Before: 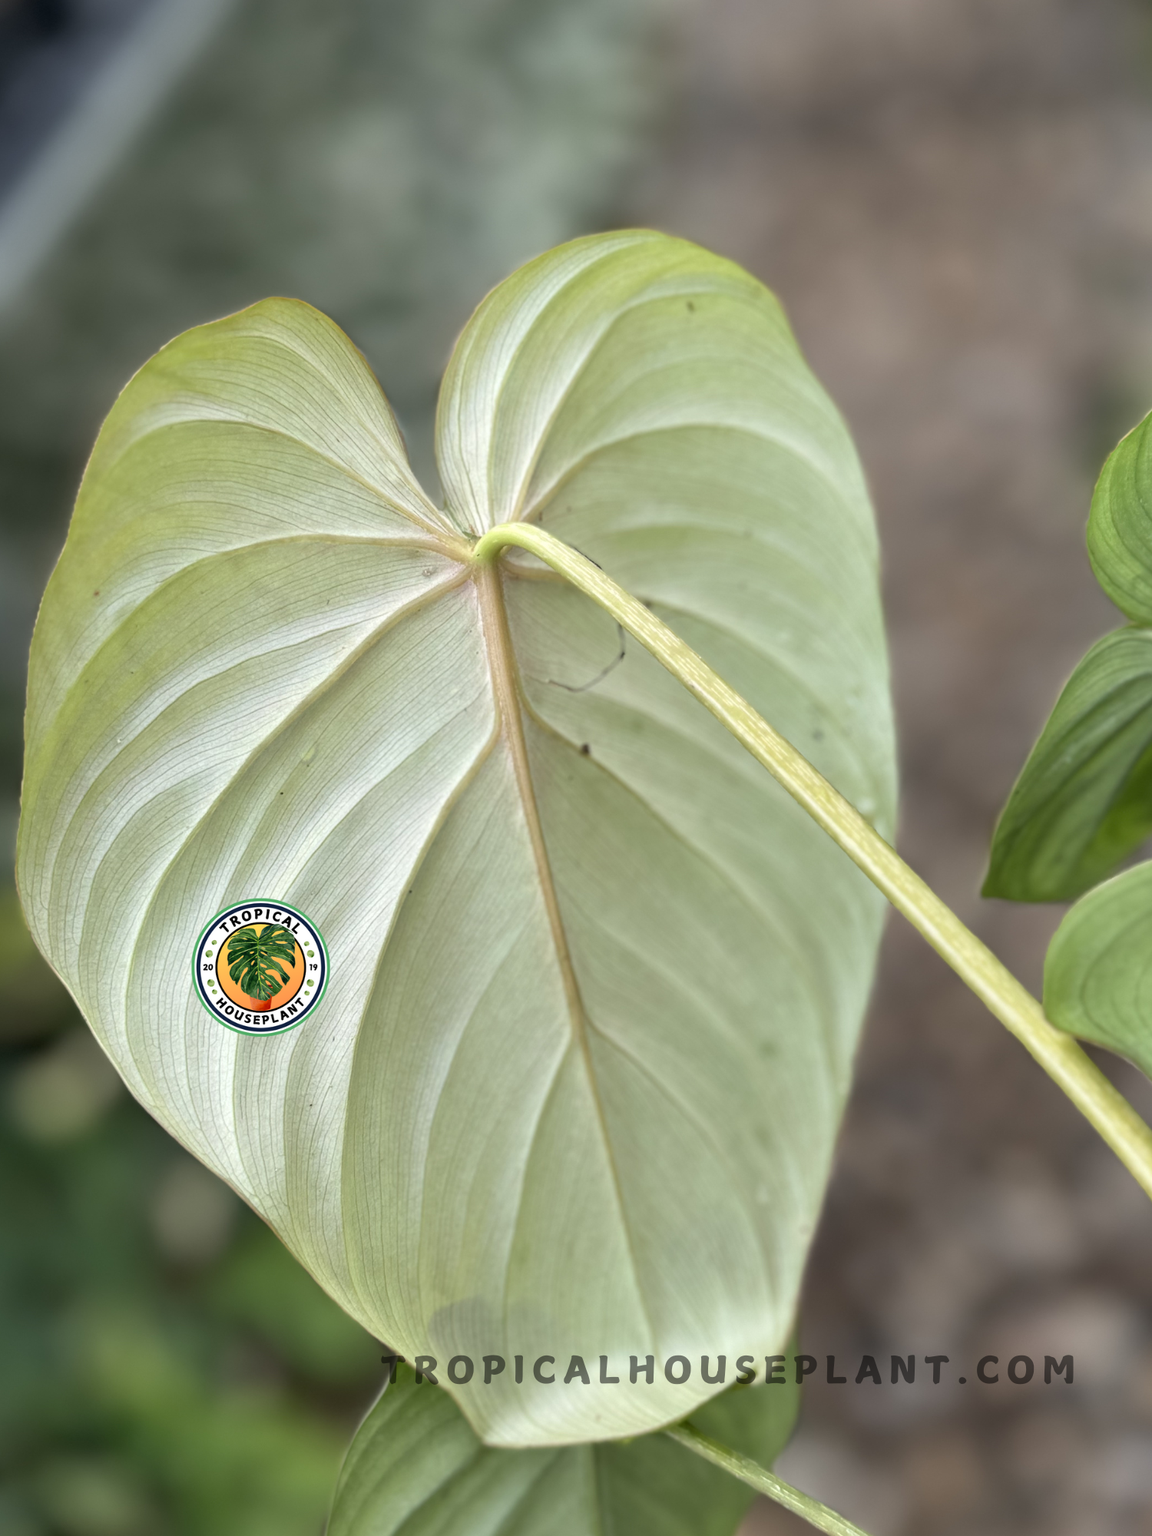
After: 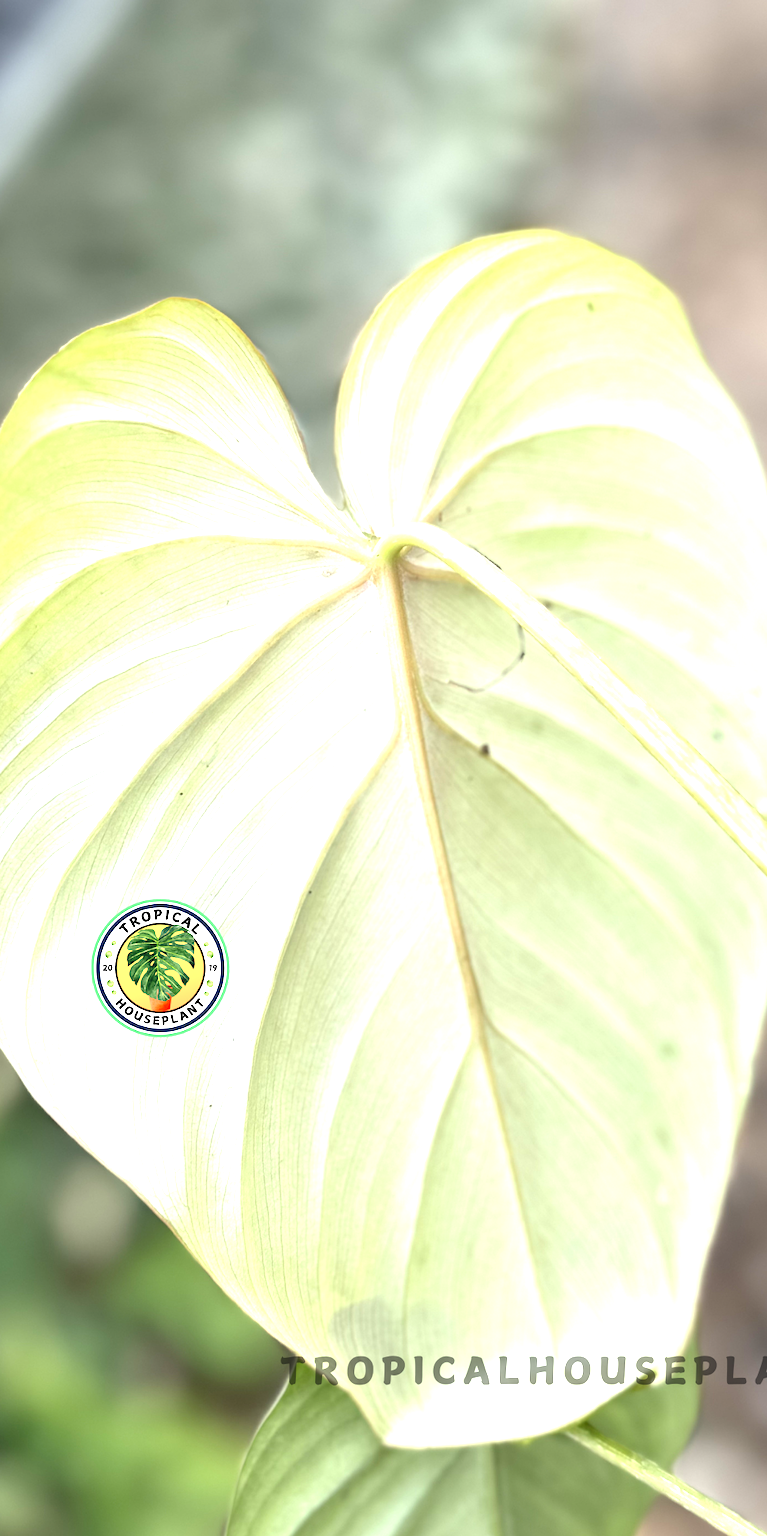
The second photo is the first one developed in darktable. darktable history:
exposure: black level correction 0, exposure 1.379 EV, compensate exposure bias true, compensate highlight preservation false
crop and rotate: left 8.786%, right 24.548%
